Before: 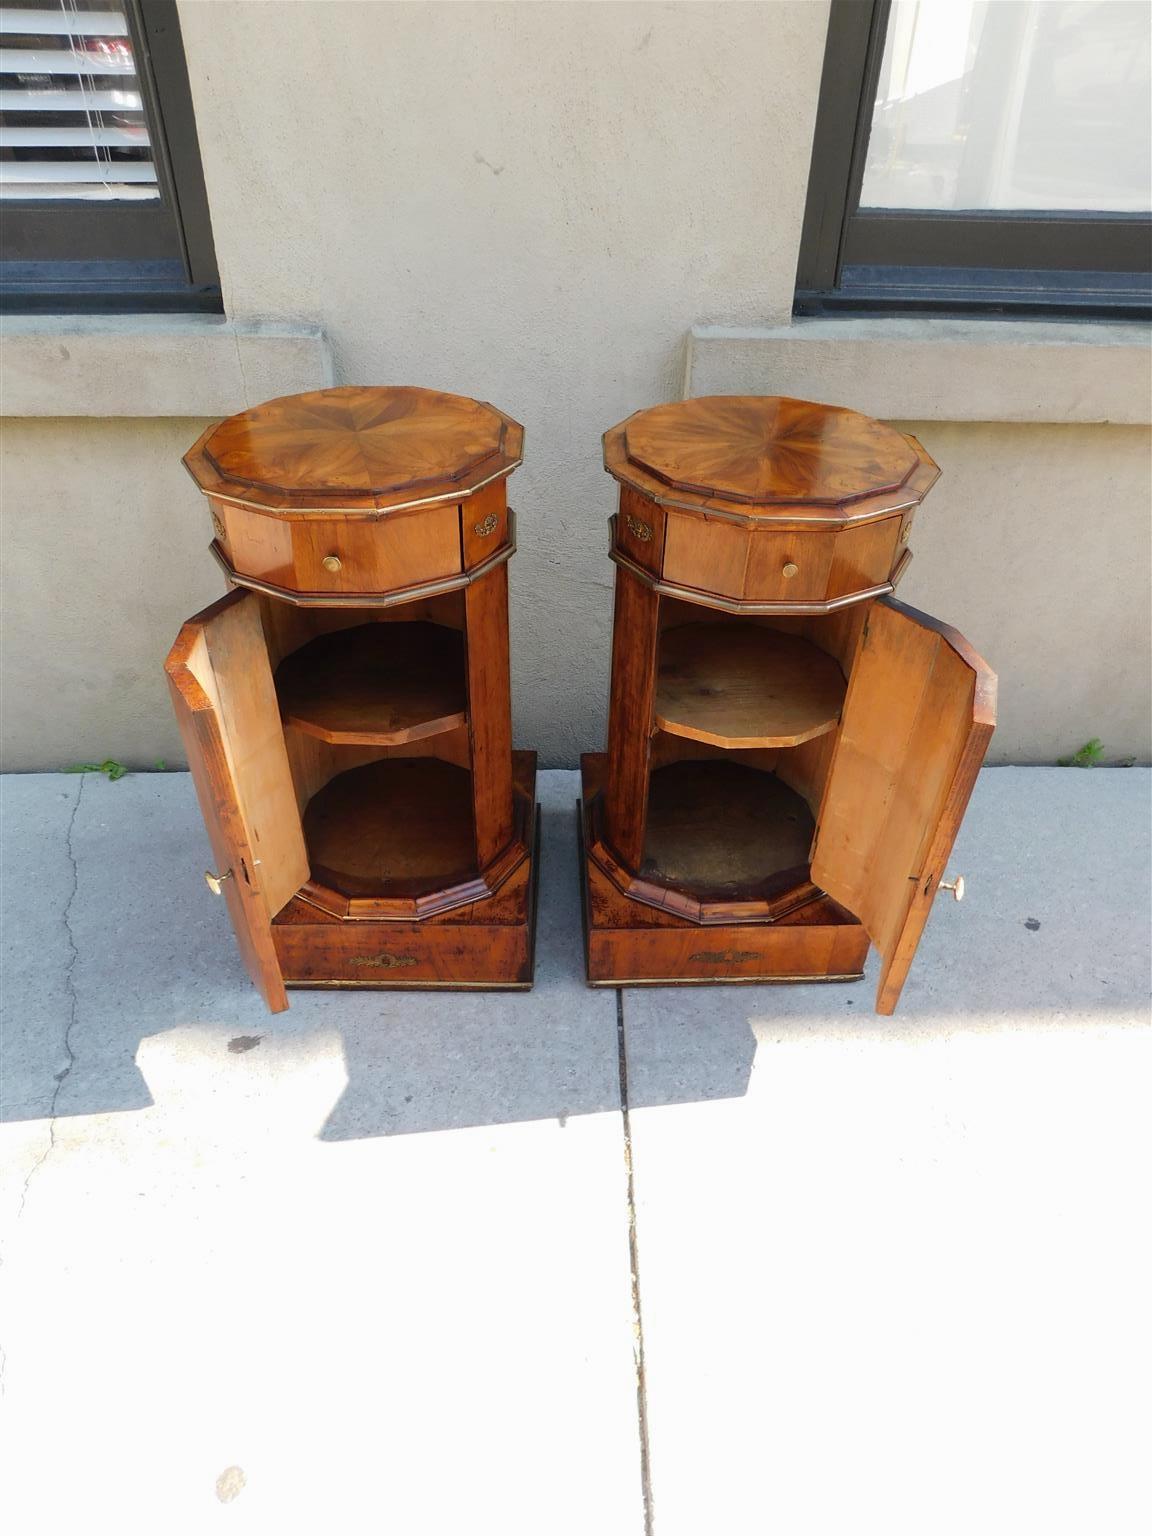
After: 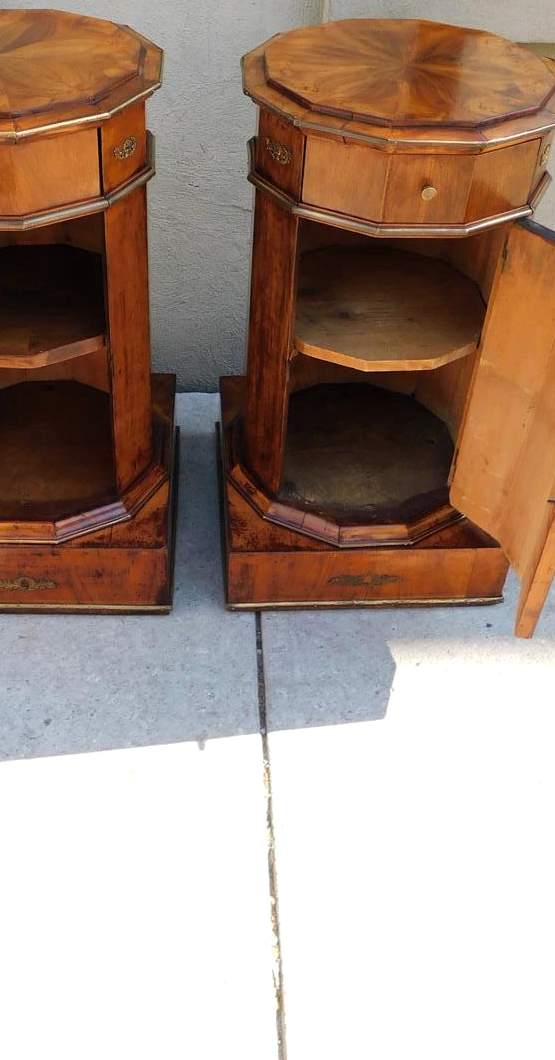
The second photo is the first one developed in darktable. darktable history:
crop: left 31.386%, top 24.573%, right 20.384%, bottom 6.407%
levels: levels [0.016, 0.492, 0.969]
